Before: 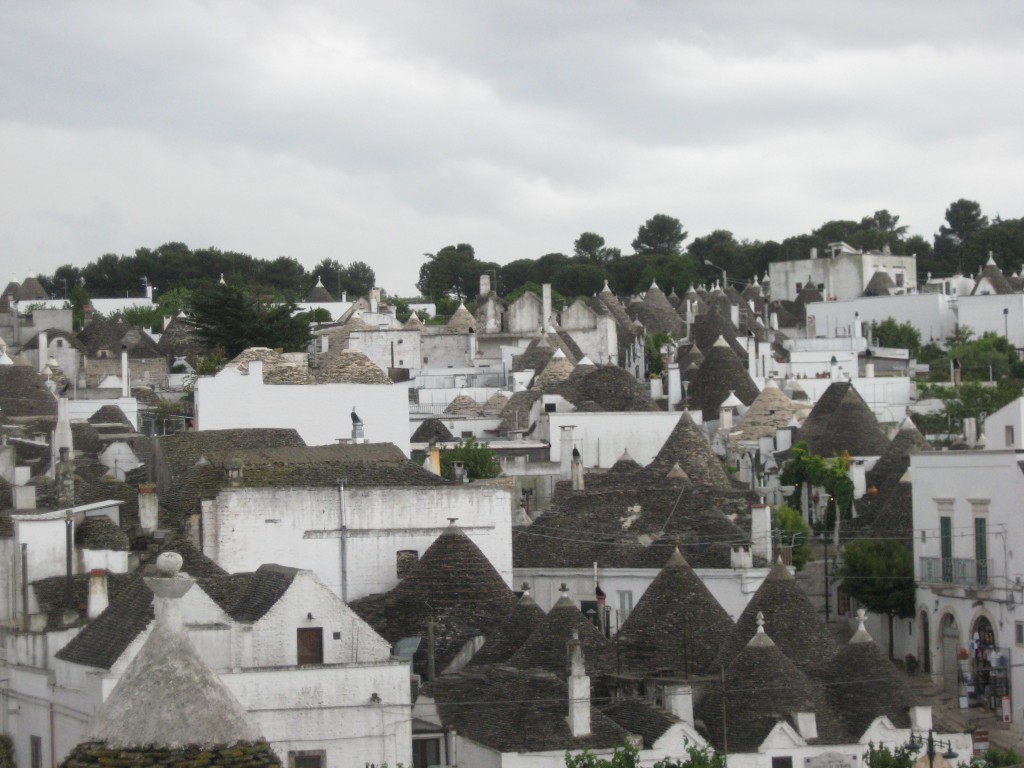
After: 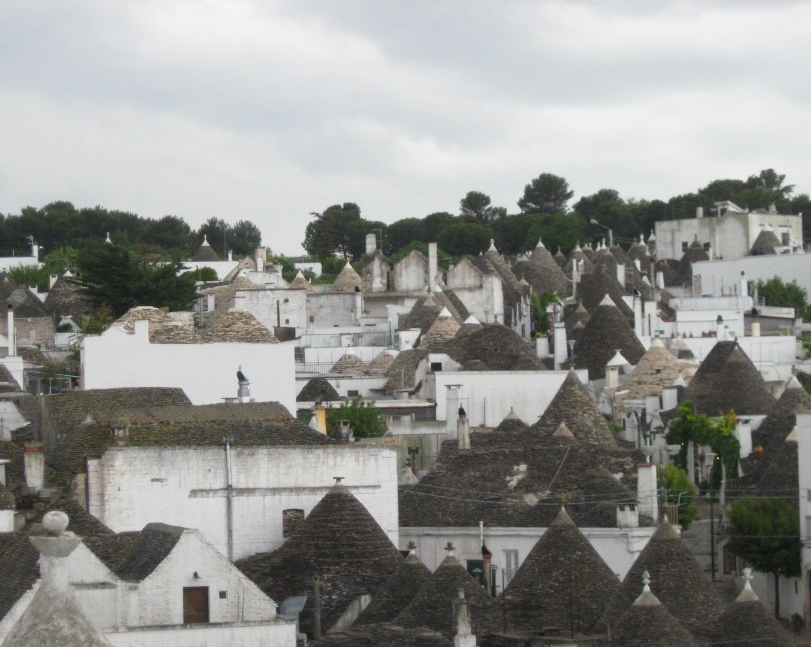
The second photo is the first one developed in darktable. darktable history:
contrast brightness saturation: contrast 0.04, saturation 0.16
crop: left 11.225%, top 5.381%, right 9.565%, bottom 10.314%
